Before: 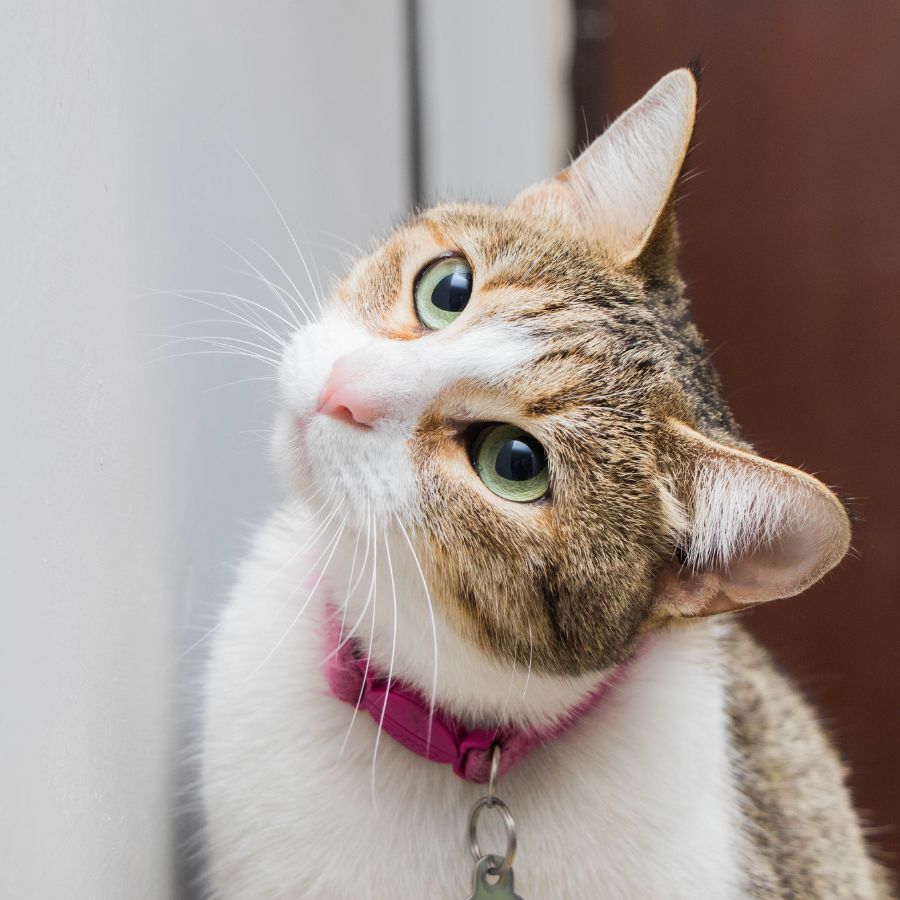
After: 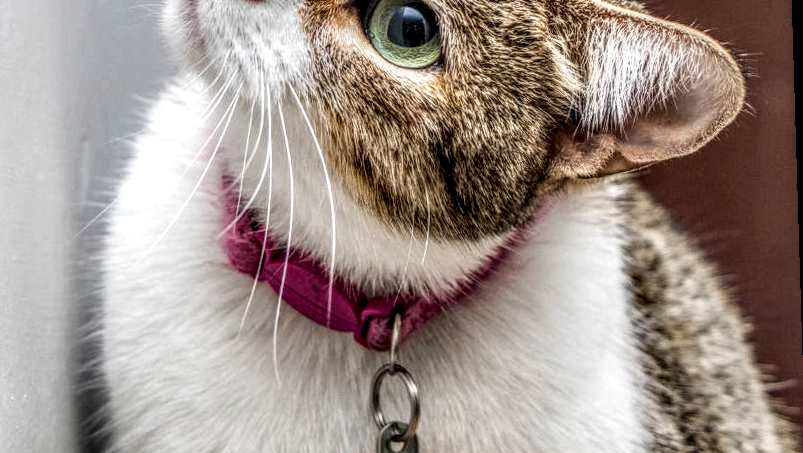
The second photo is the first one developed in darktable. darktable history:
crop and rotate: left 13.306%, top 48.129%, bottom 2.928%
local contrast: highlights 0%, shadows 0%, detail 300%, midtone range 0.3
rotate and perspective: rotation -1.75°, automatic cropping off
